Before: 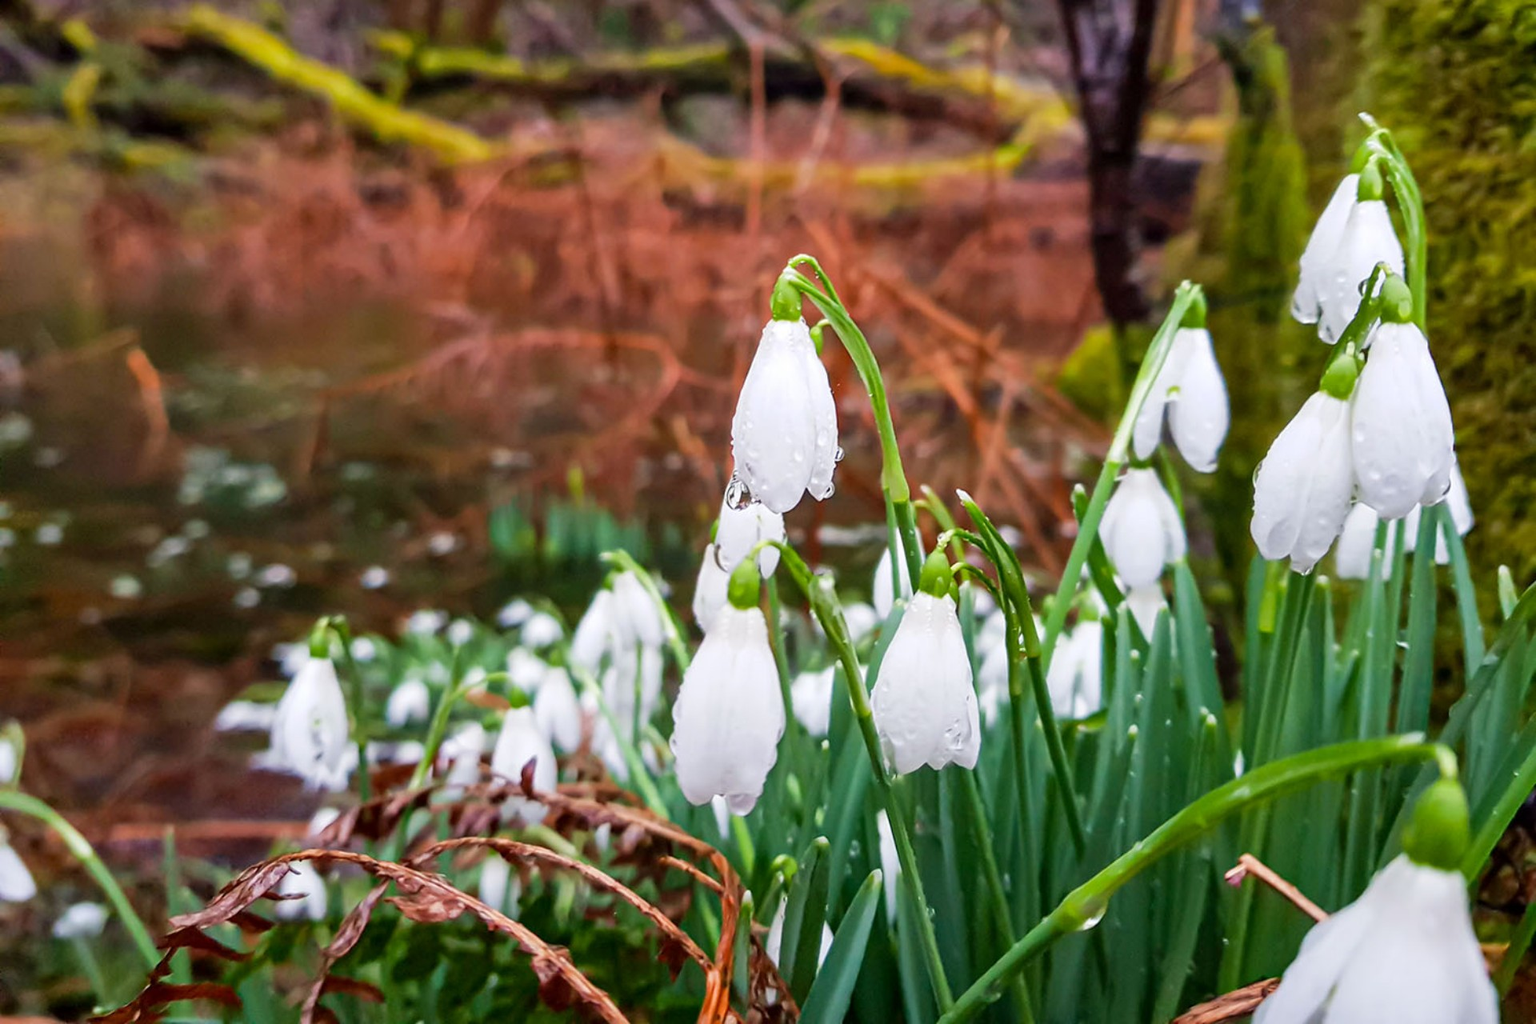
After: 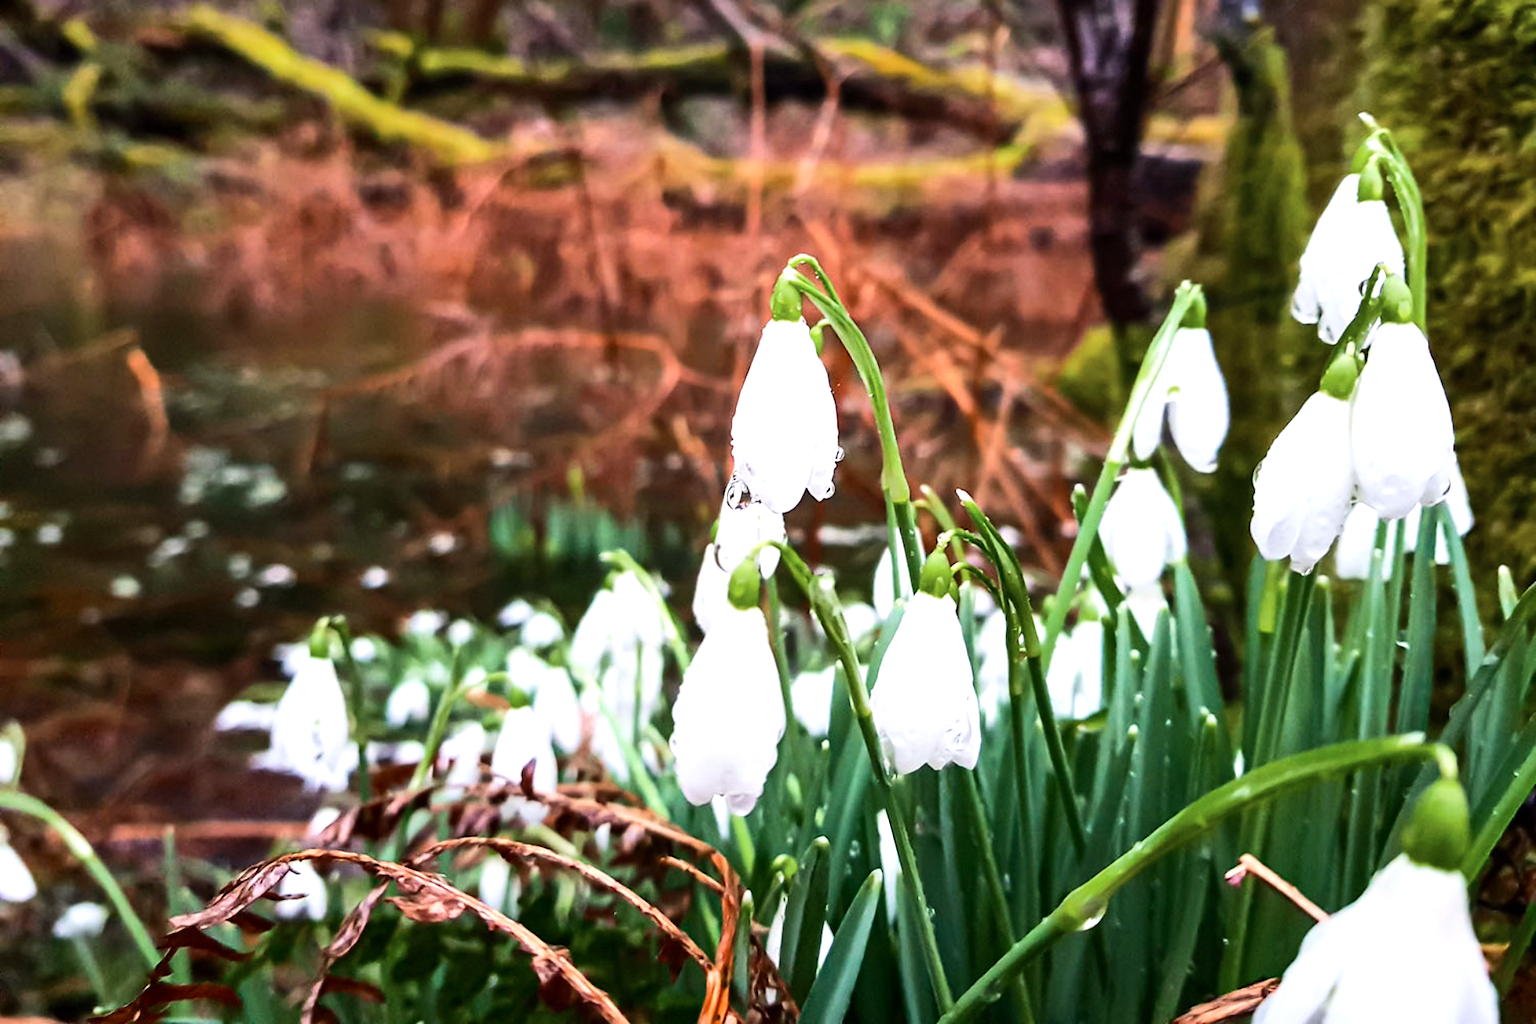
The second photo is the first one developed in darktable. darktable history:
color zones: curves: ch0 [(0, 0.5) (0.143, 0.5) (0.286, 0.456) (0.429, 0.5) (0.571, 0.5) (0.714, 0.5) (0.857, 0.5) (1, 0.5)]; ch1 [(0, 0.5) (0.143, 0.5) (0.286, 0.422) (0.429, 0.5) (0.571, 0.5) (0.714, 0.5) (0.857, 0.5) (1, 0.5)]
tone equalizer: -8 EV -0.75 EV, -7 EV -0.7 EV, -6 EV -0.6 EV, -5 EV -0.4 EV, -3 EV 0.4 EV, -2 EV 0.6 EV, -1 EV 0.7 EV, +0 EV 0.75 EV, edges refinement/feathering 500, mask exposure compensation -1.57 EV, preserve details no
contrast brightness saturation: contrast 0.15, brightness 0.05
